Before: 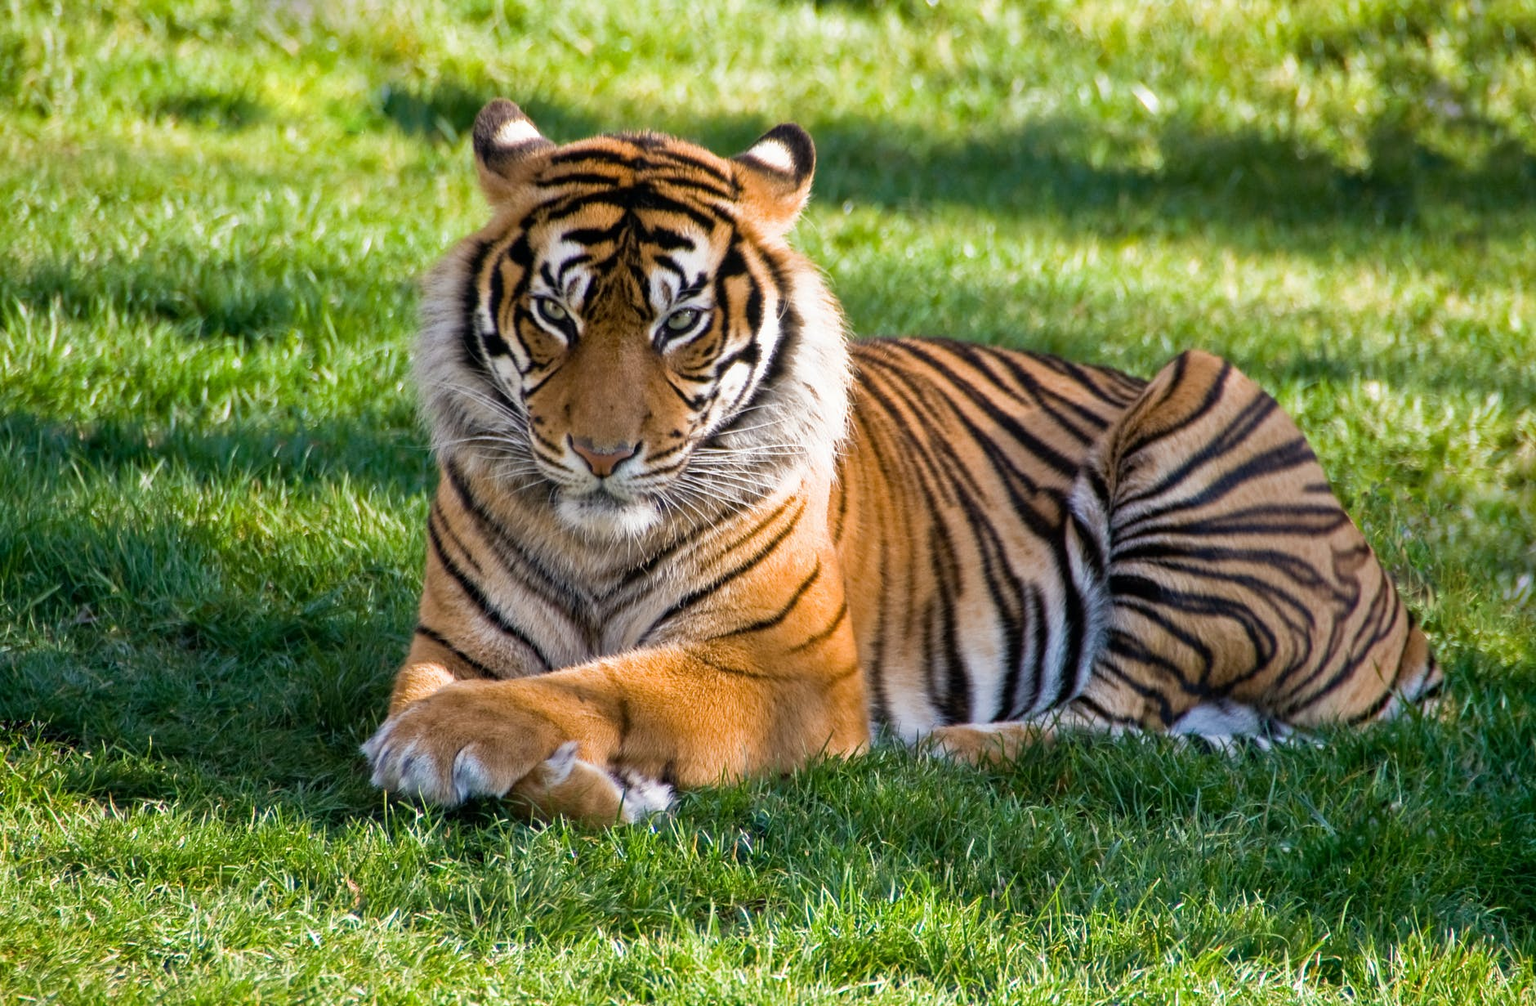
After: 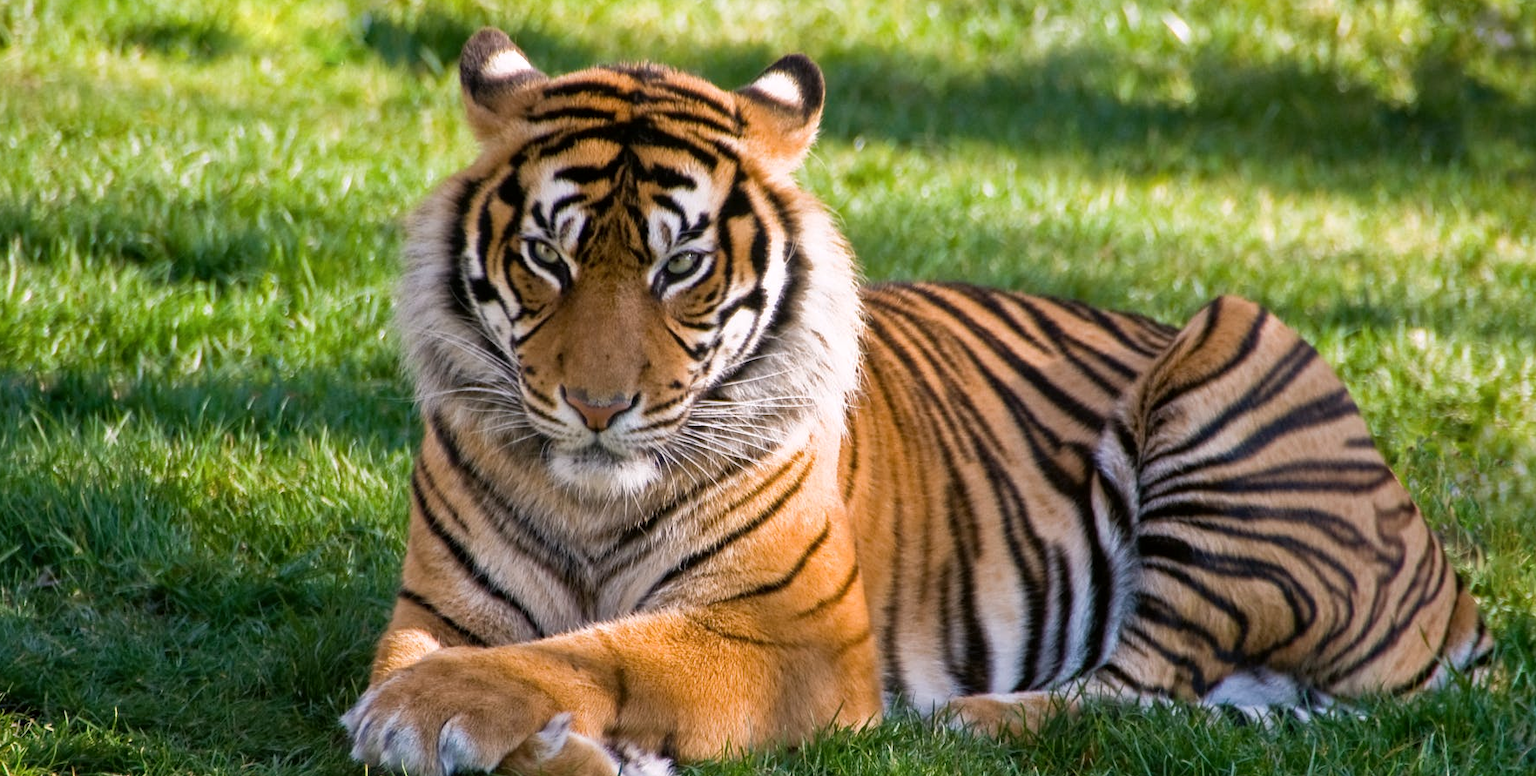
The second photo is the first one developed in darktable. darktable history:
crop: left 2.737%, top 7.287%, right 3.421%, bottom 20.179%
color correction: highlights a* 3.12, highlights b* -1.55, shadows a* -0.101, shadows b* 2.52, saturation 0.98
